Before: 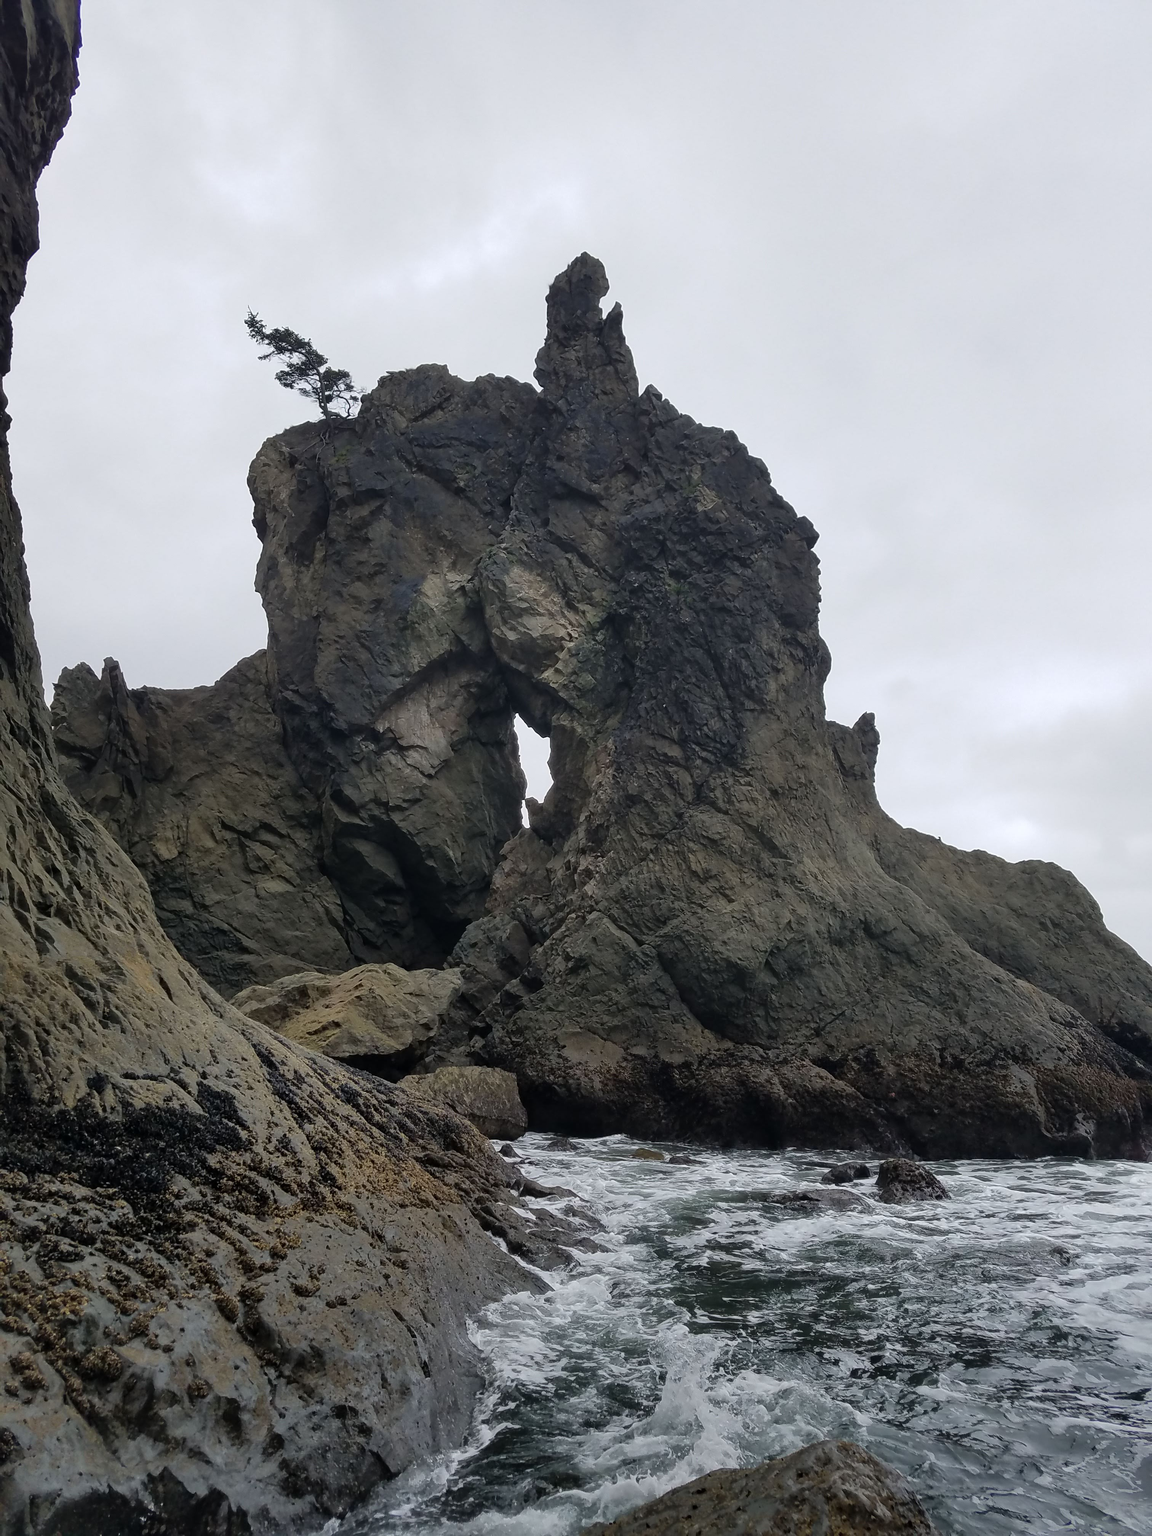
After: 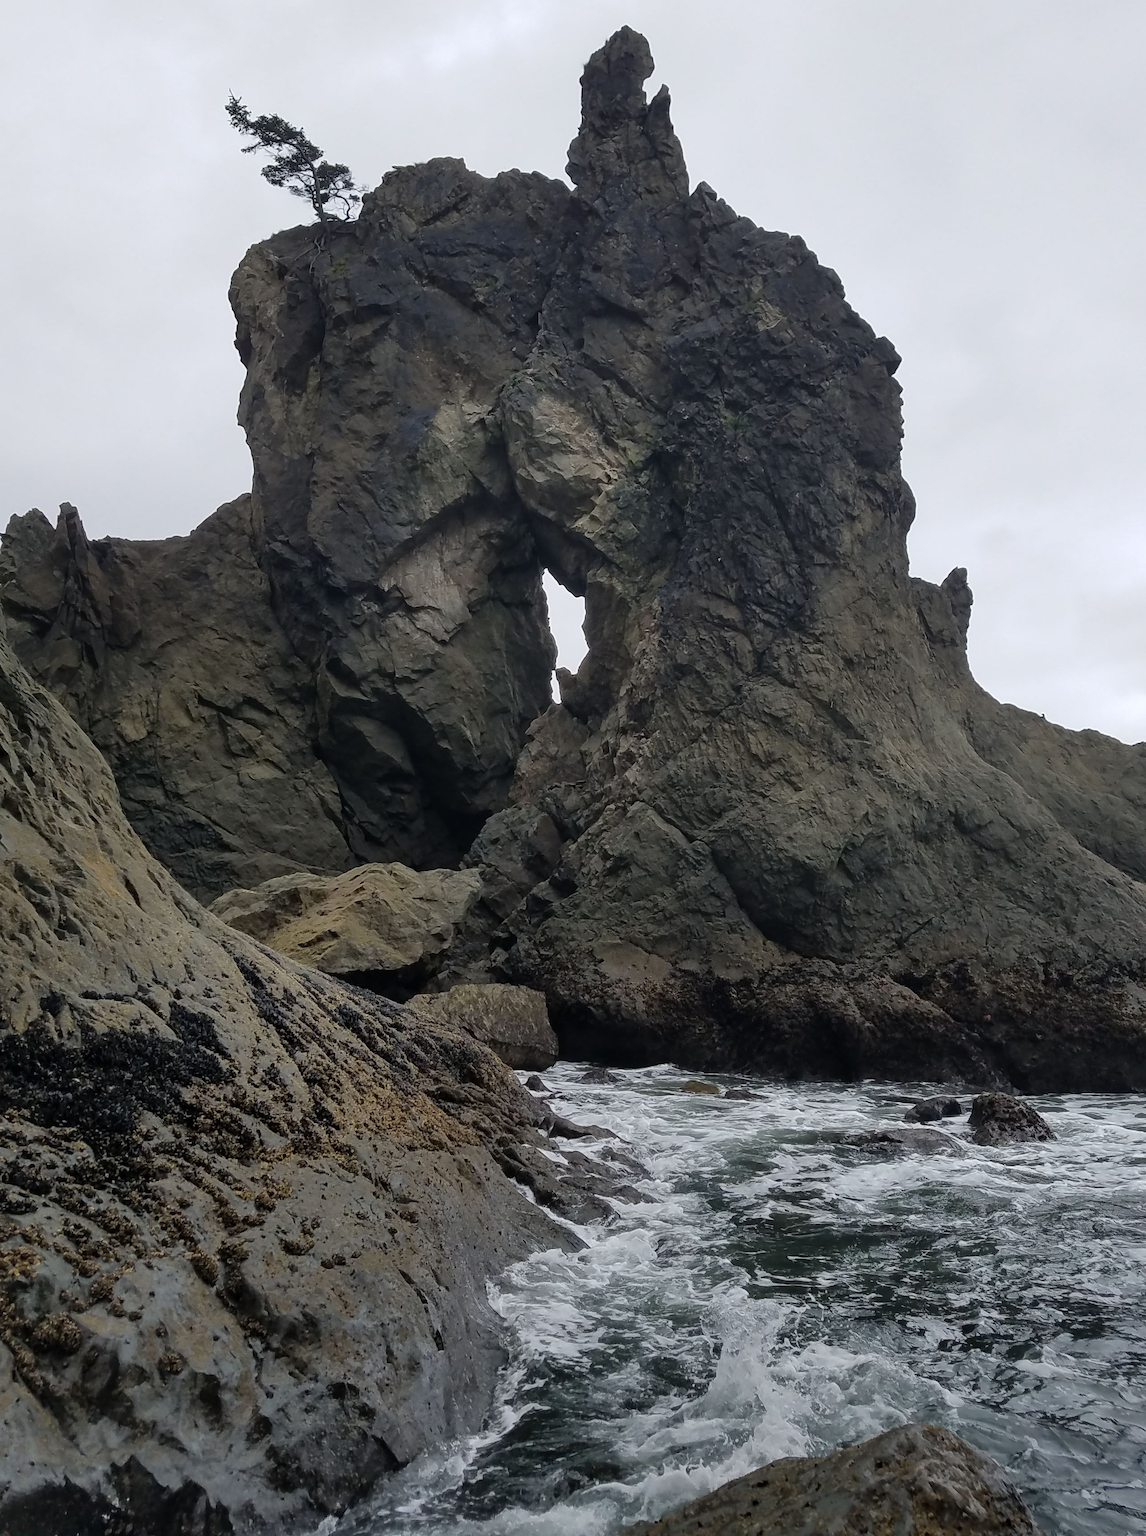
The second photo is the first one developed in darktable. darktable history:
crop and rotate: left 4.695%, top 15.026%, right 10.689%
